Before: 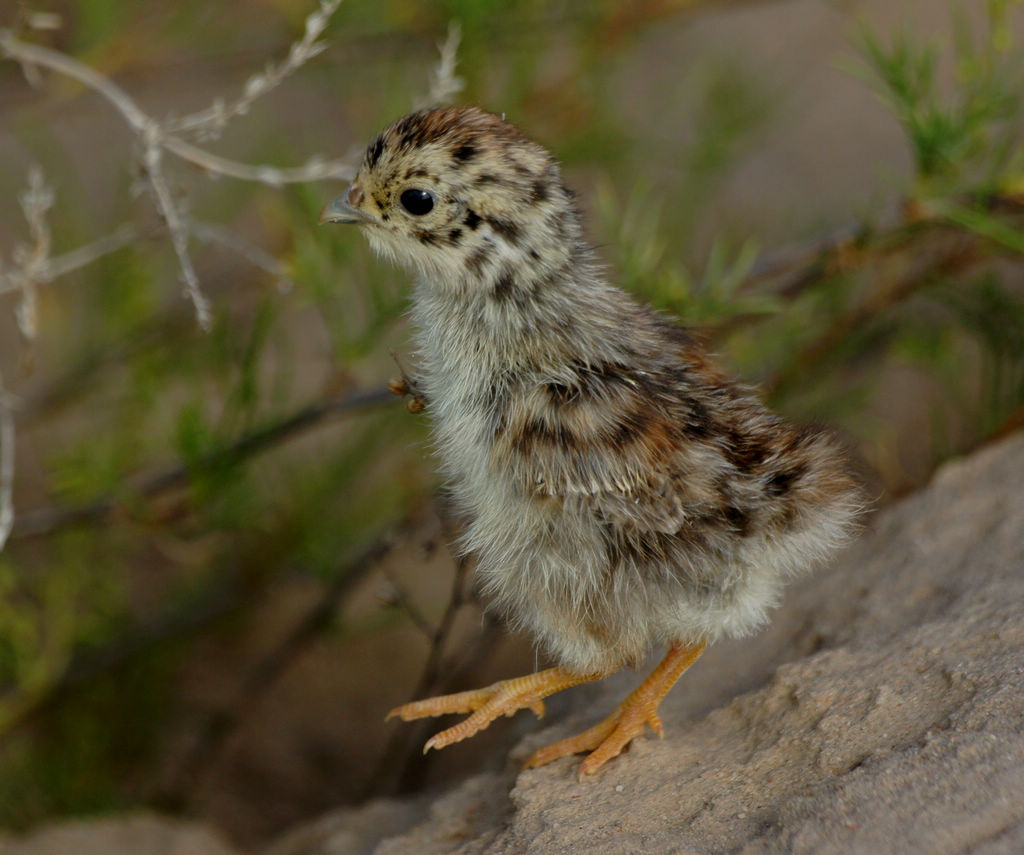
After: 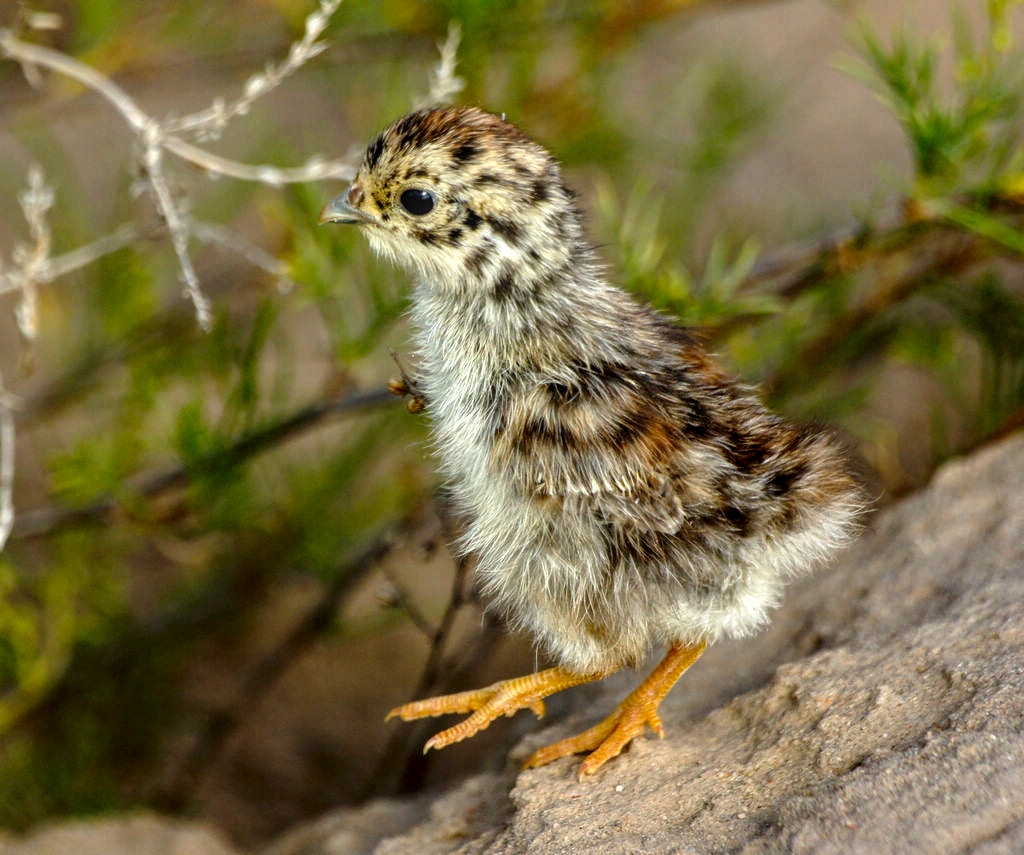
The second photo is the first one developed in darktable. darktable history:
color balance rgb: shadows lift › hue 84.6°, global offset › luminance 0.743%, perceptual saturation grading › global saturation 29.669%
local contrast: highlights 78%, shadows 56%, detail 175%, midtone range 0.425
exposure: compensate exposure bias true, compensate highlight preservation false
